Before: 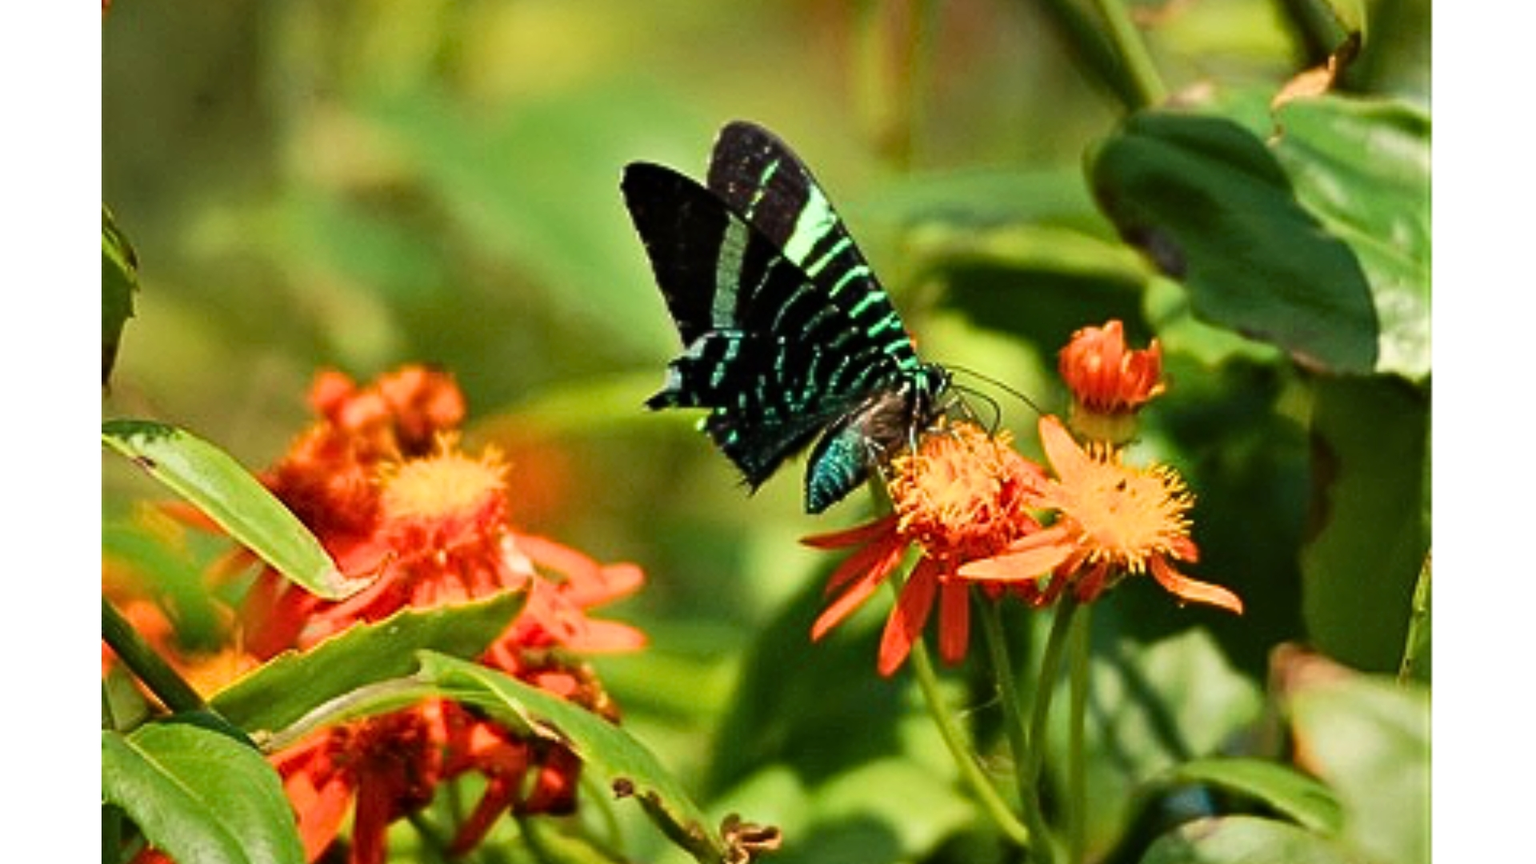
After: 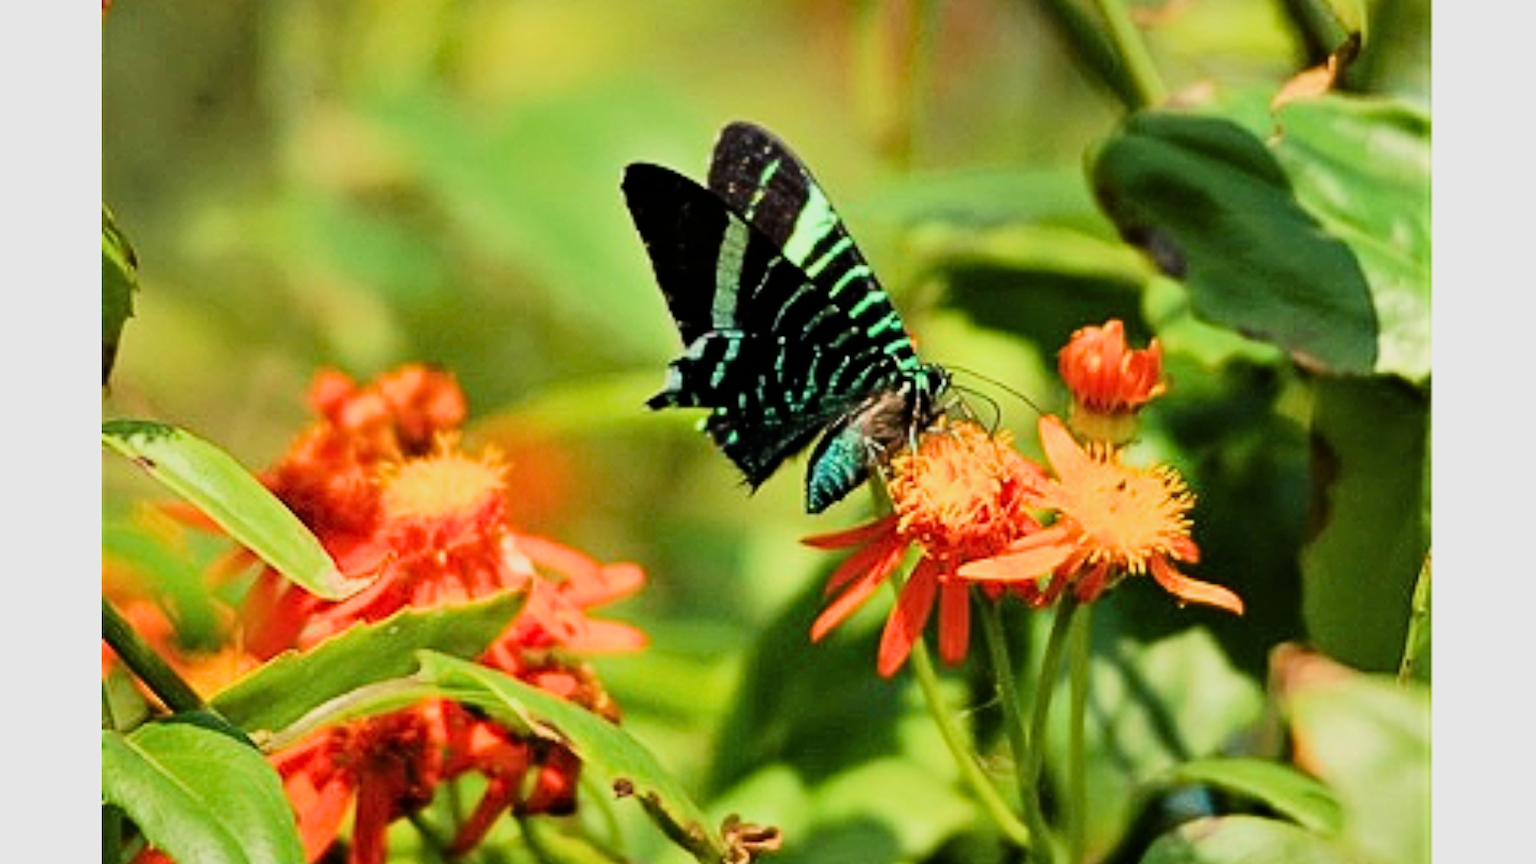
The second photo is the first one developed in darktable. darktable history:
exposure: black level correction 0, exposure 0.68 EV, compensate exposure bias true, compensate highlight preservation false
filmic rgb: black relative exposure -7.48 EV, white relative exposure 4.83 EV, hardness 3.4, color science v6 (2022)
